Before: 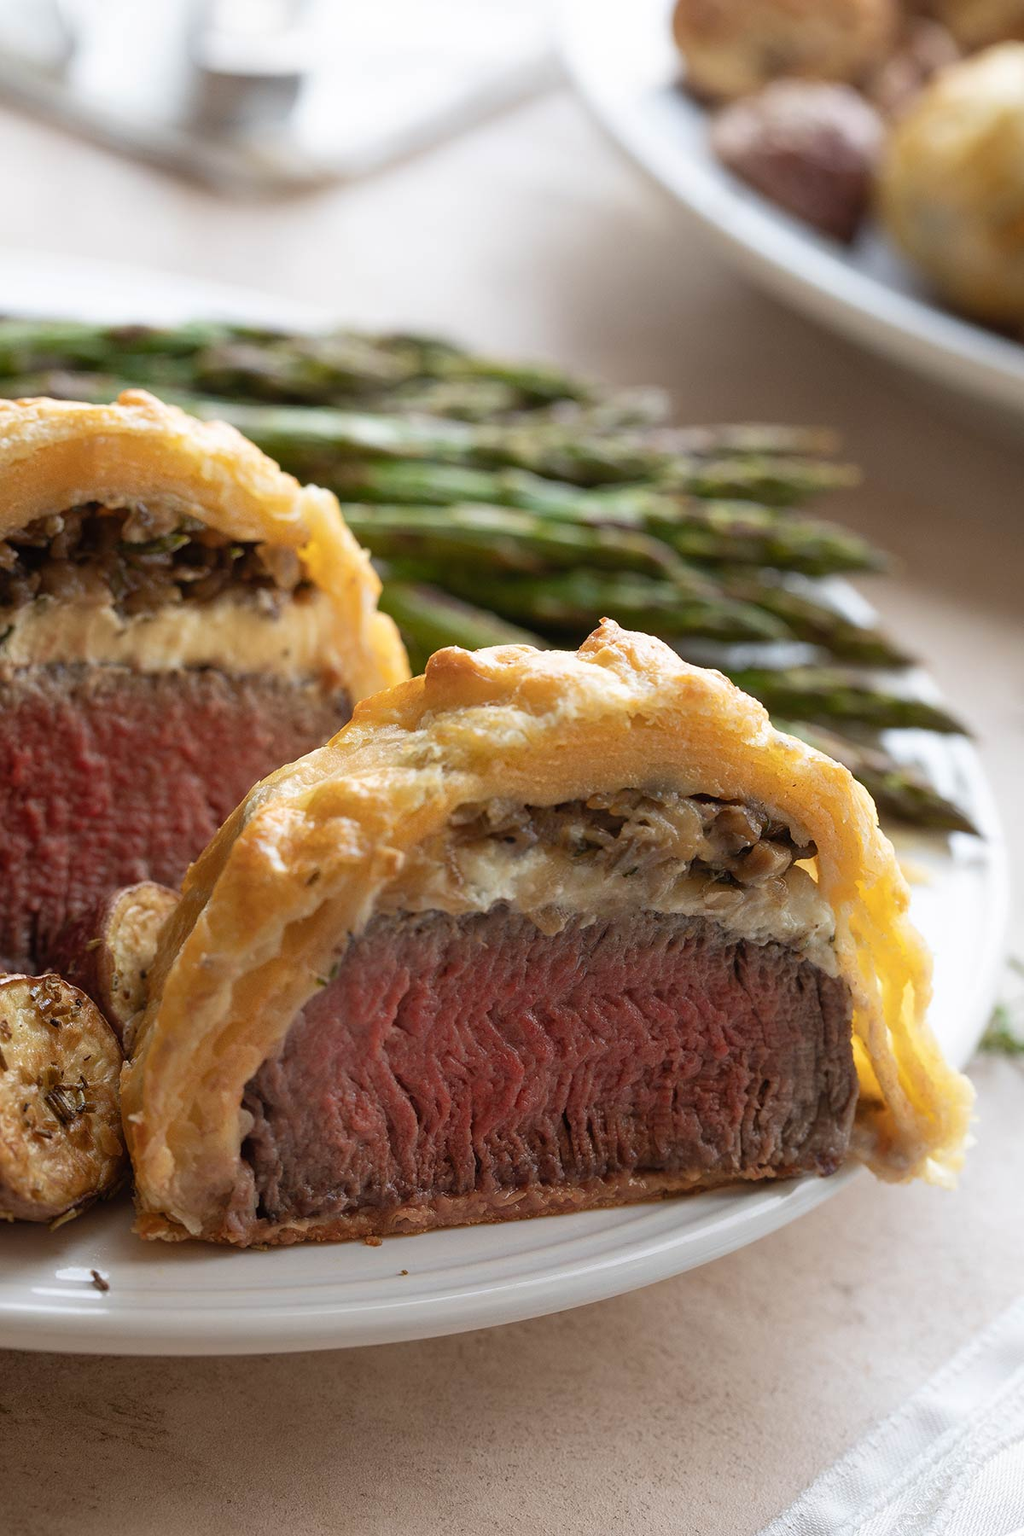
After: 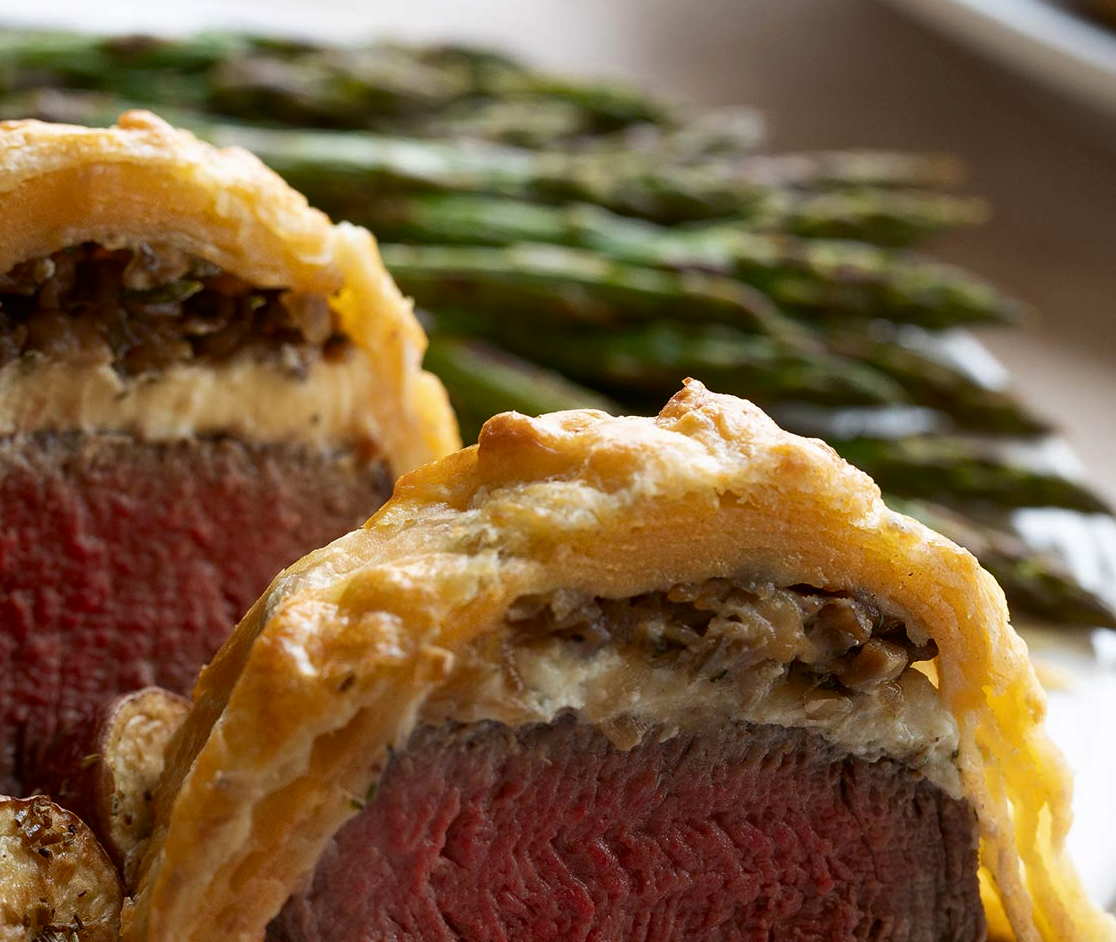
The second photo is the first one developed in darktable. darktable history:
crop: left 1.744%, top 19.225%, right 5.069%, bottom 28.357%
contrast brightness saturation: contrast 0.07, brightness -0.13, saturation 0.06
sharpen: radius 2.883, amount 0.868, threshold 47.523
